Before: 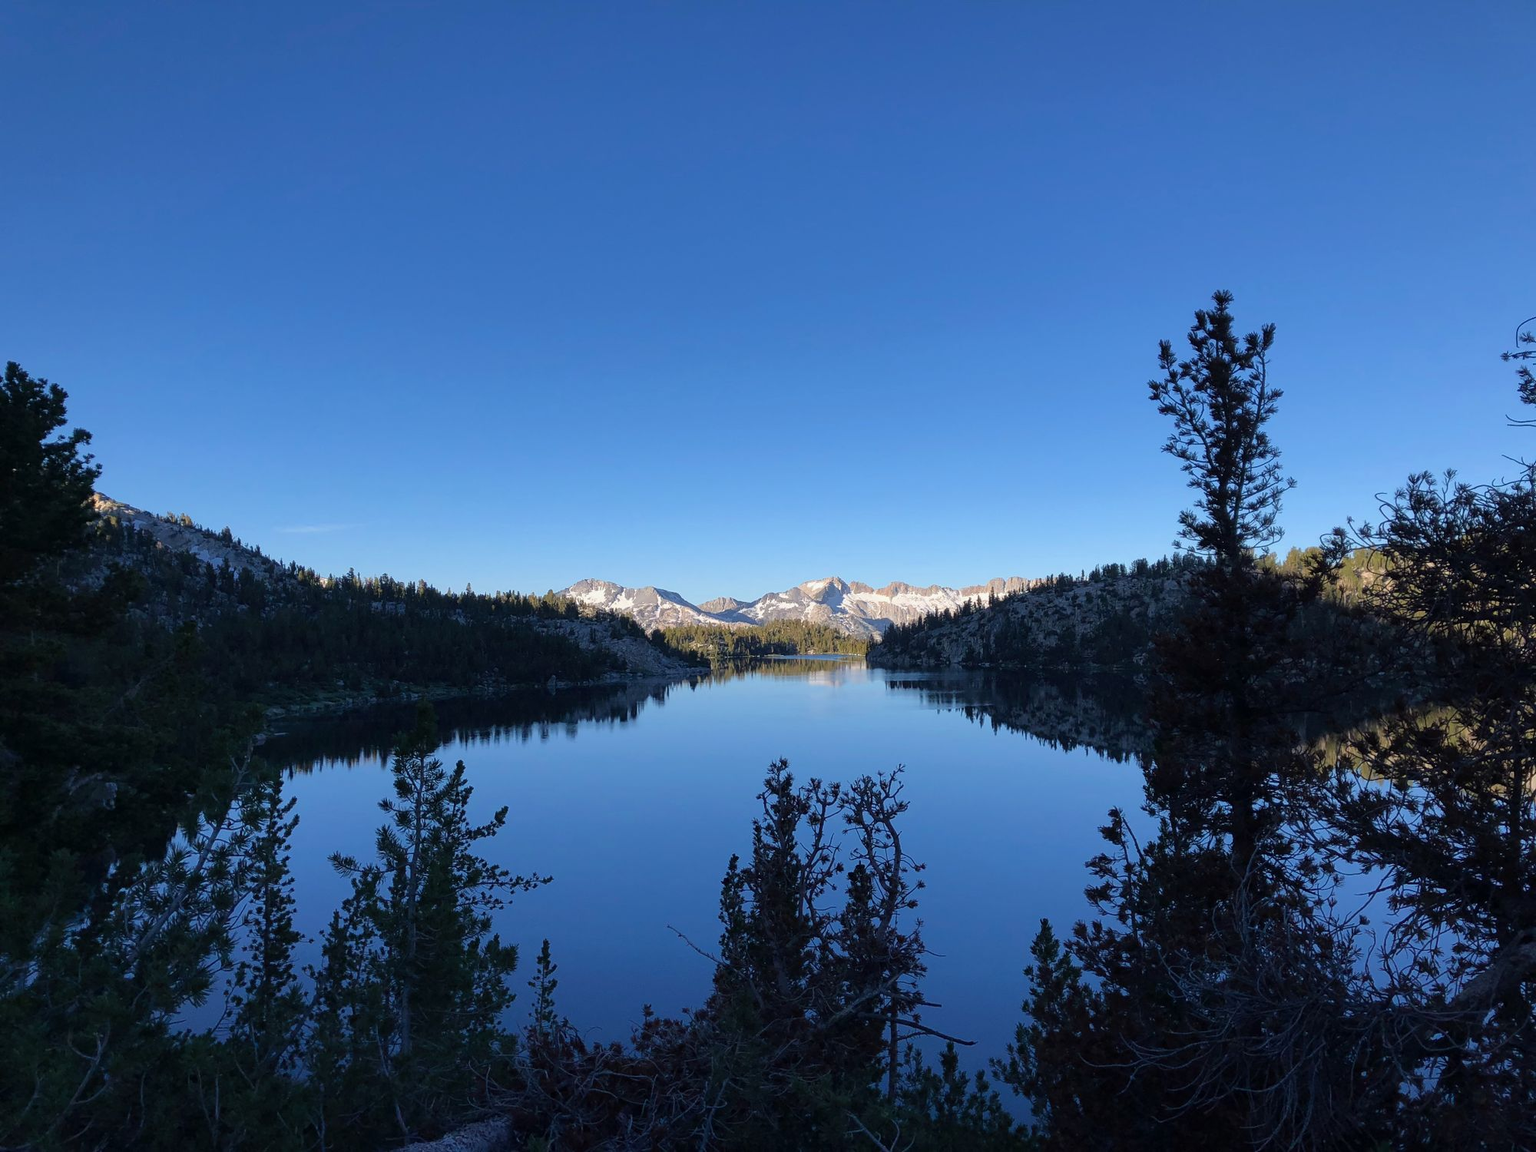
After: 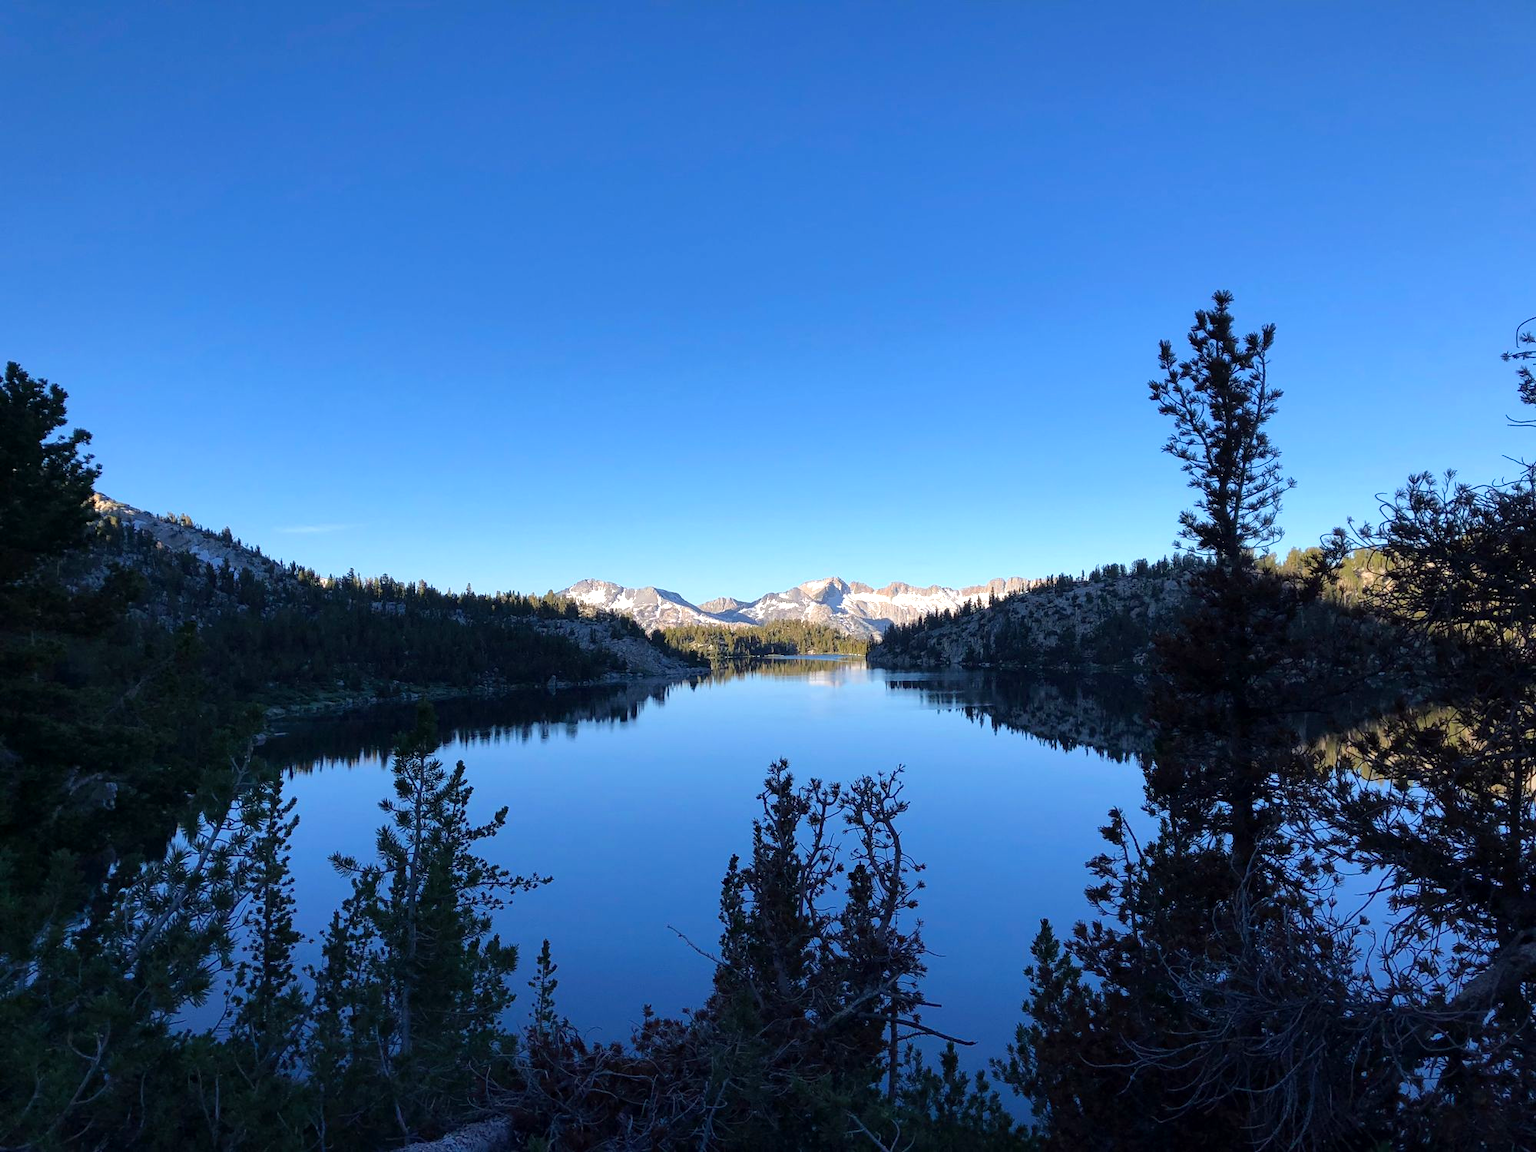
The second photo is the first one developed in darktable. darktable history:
vibrance: on, module defaults
color balance: mode lift, gamma, gain (sRGB), lift [0.97, 1, 1, 1], gamma [1.03, 1, 1, 1]
exposure: black level correction 0, exposure 0.5 EV, compensate exposure bias true, compensate highlight preservation false
